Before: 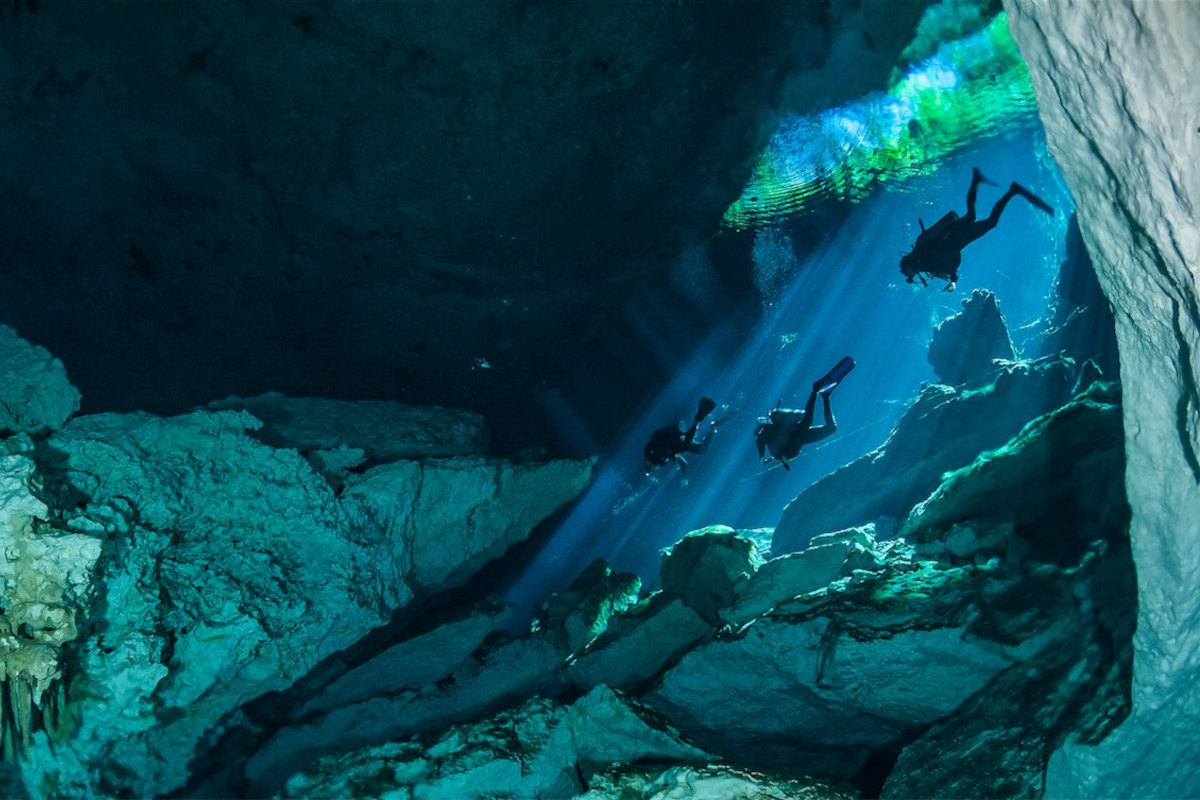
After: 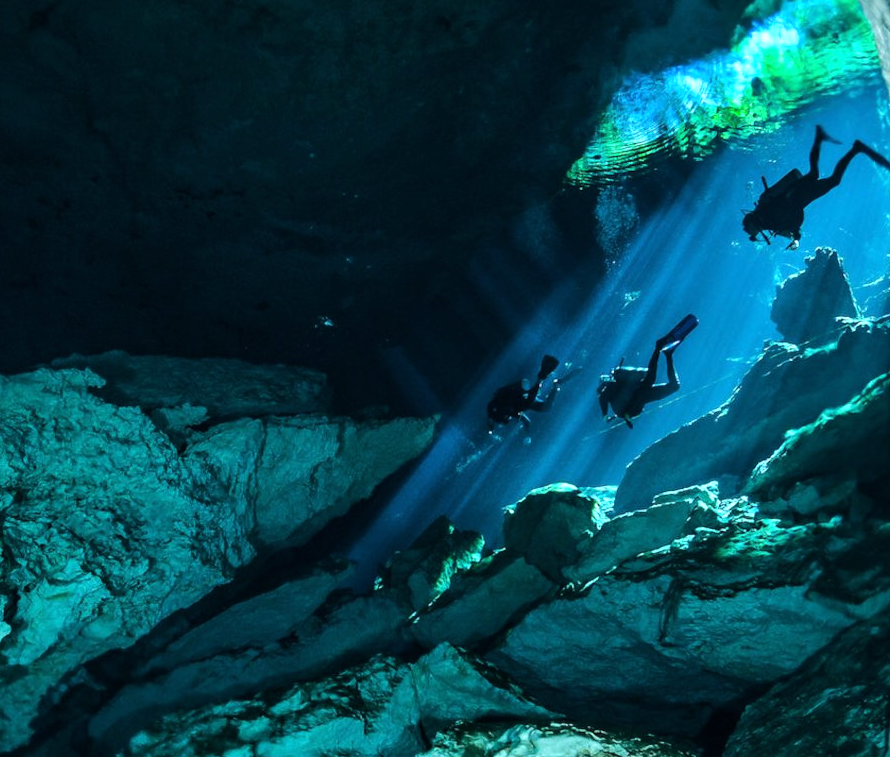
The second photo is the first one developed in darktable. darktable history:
crop and rotate: left 13.15%, top 5.251%, right 12.609%
tone equalizer: -8 EV -0.75 EV, -7 EV -0.7 EV, -6 EV -0.6 EV, -5 EV -0.4 EV, -3 EV 0.4 EV, -2 EV 0.6 EV, -1 EV 0.7 EV, +0 EV 0.75 EV, edges refinement/feathering 500, mask exposure compensation -1.57 EV, preserve details no
